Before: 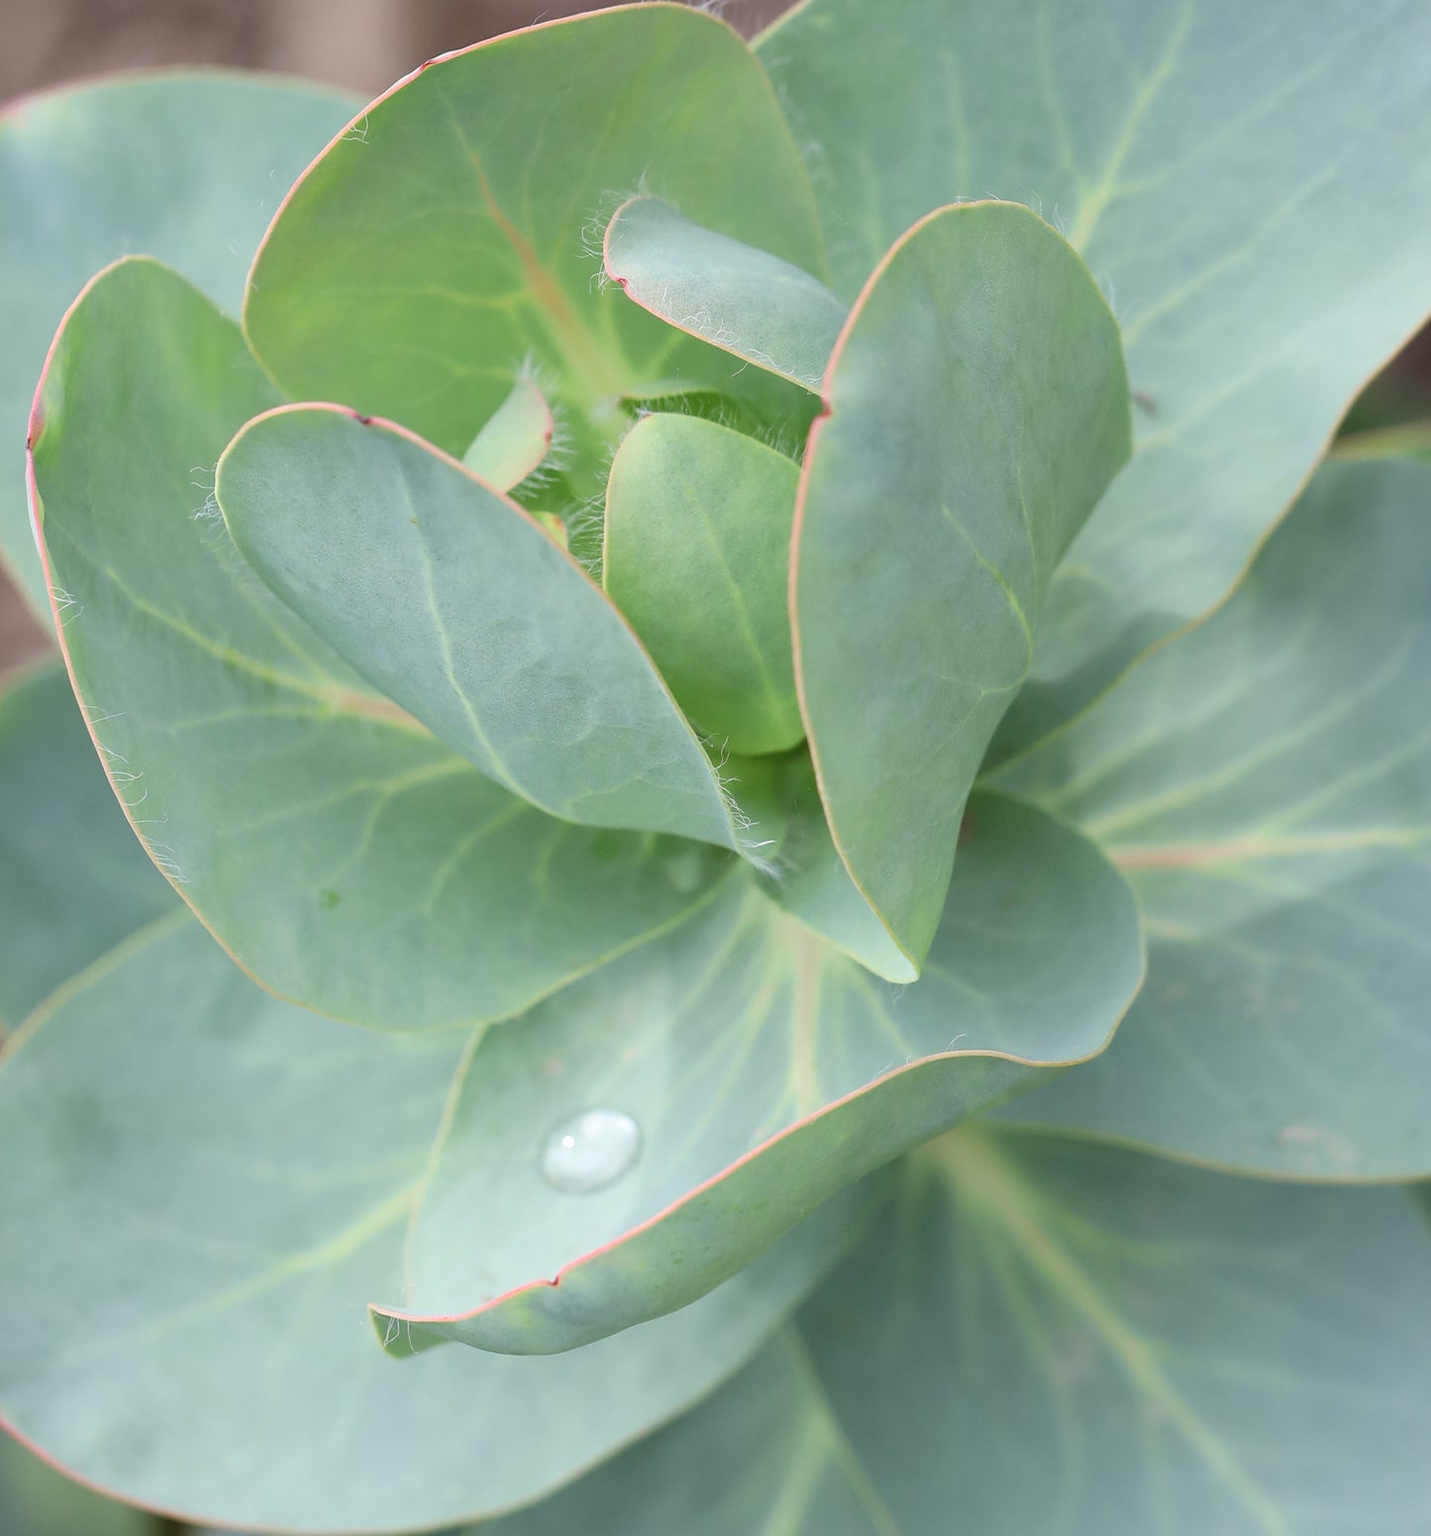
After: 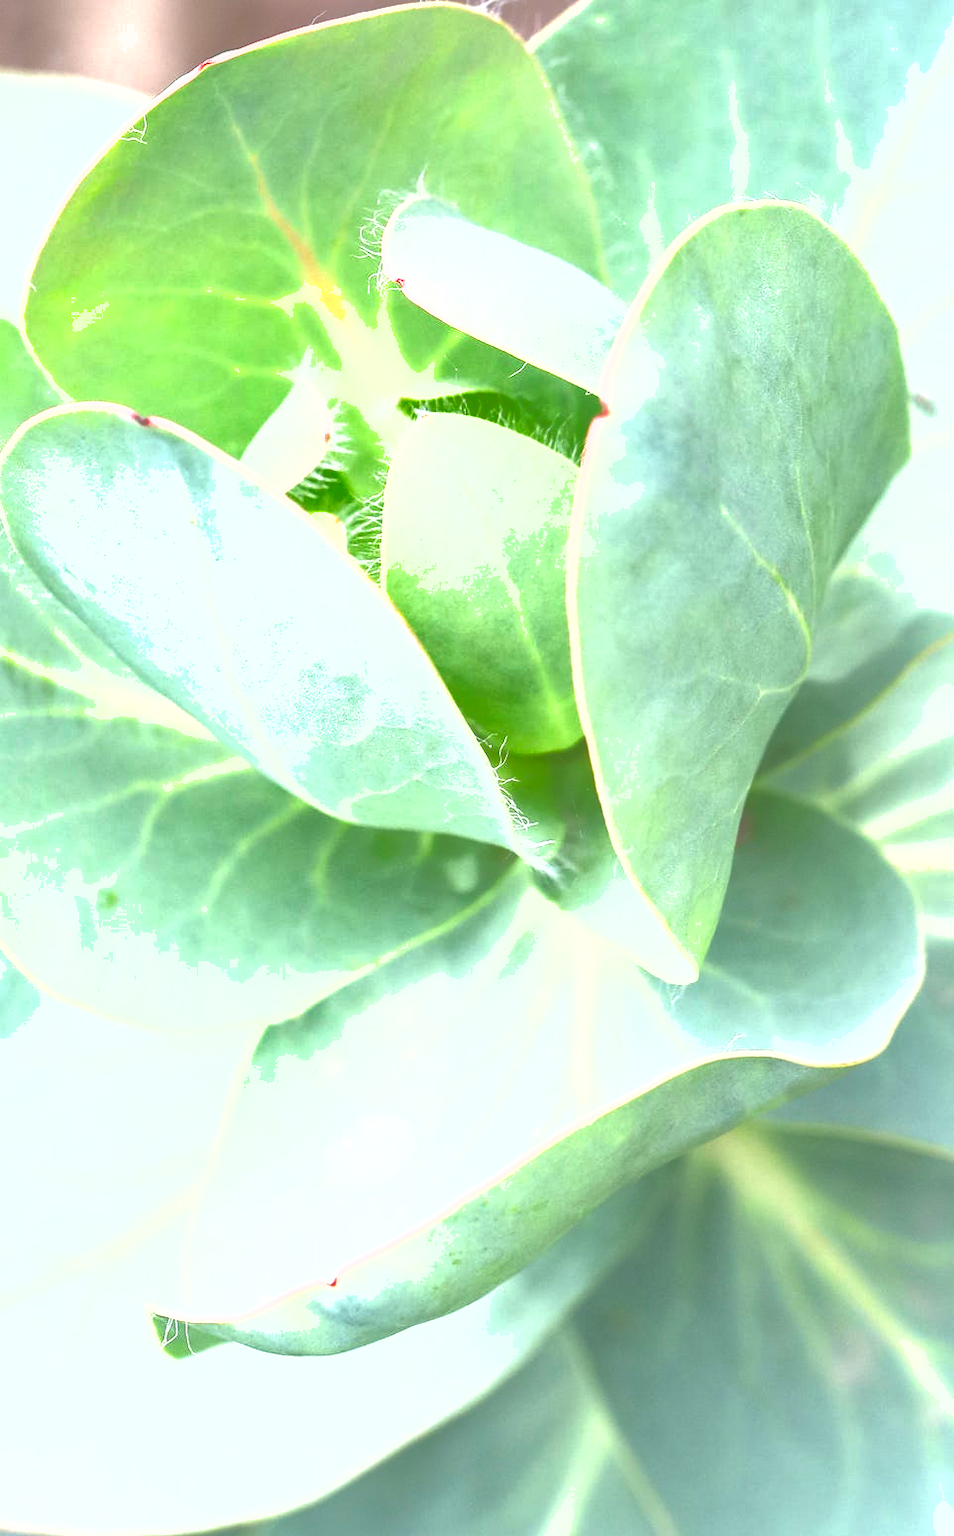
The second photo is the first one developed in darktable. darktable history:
local contrast: detail 110%
crop and rotate: left 15.532%, right 17.805%
exposure: black level correction 0.001, exposure 1.398 EV, compensate highlight preservation false
shadows and highlights: on, module defaults
